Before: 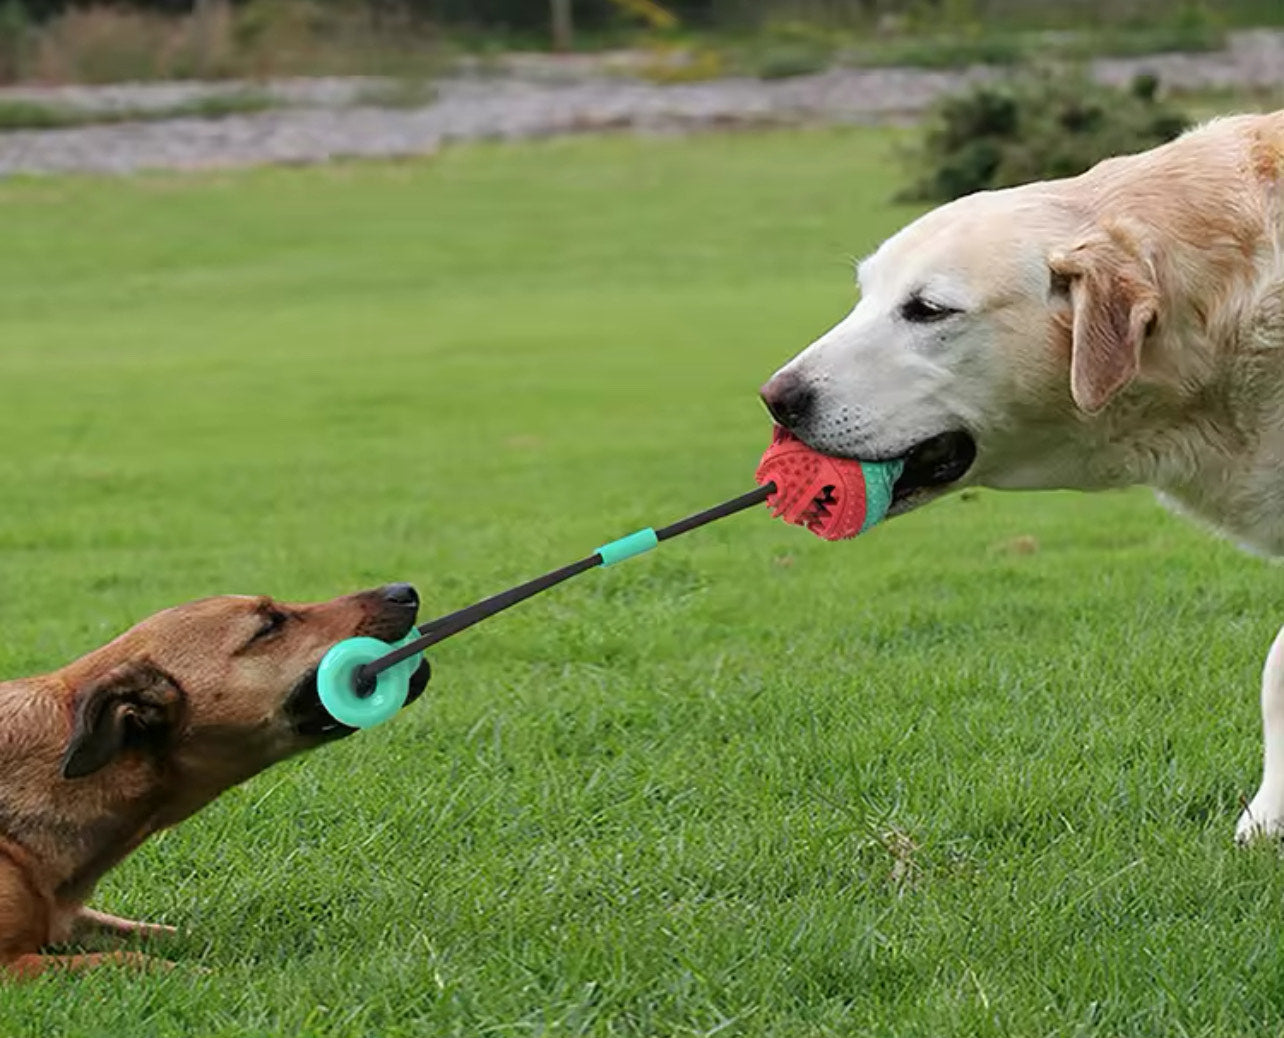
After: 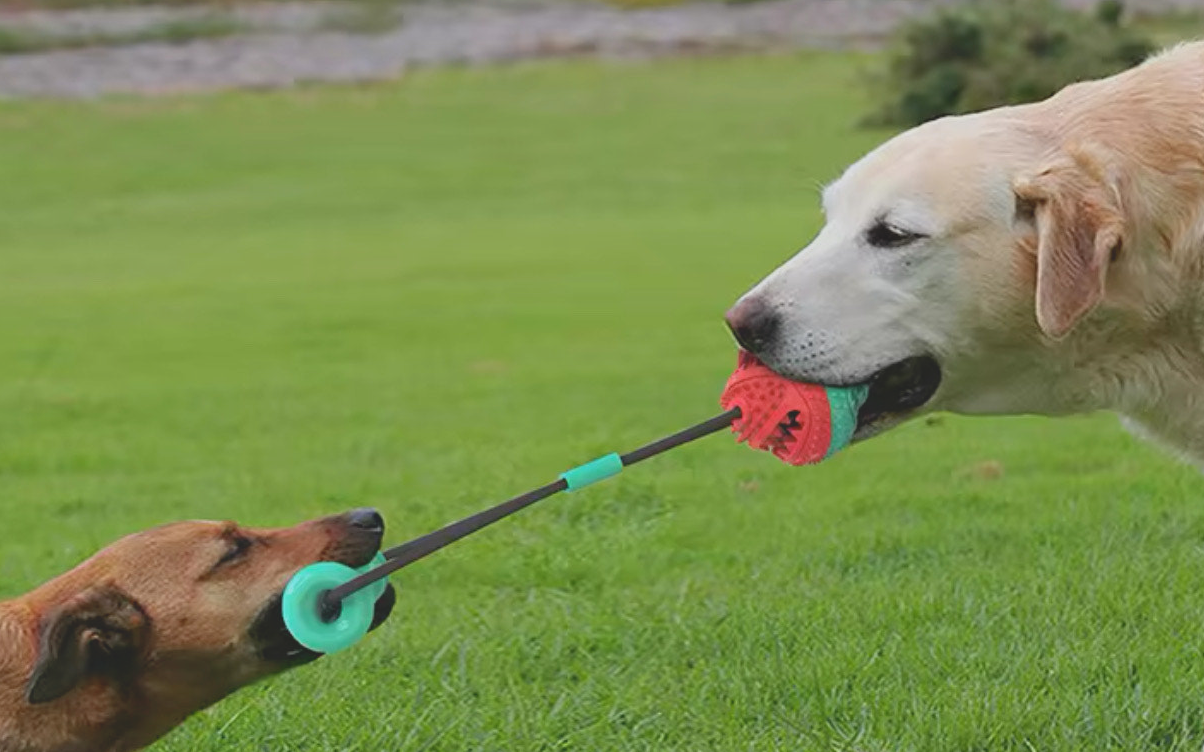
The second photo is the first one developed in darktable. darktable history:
crop: left 2.737%, top 7.287%, right 3.421%, bottom 20.179%
local contrast: detail 70%
shadows and highlights: shadows 29.61, highlights -30.47, low approximation 0.01, soften with gaussian
